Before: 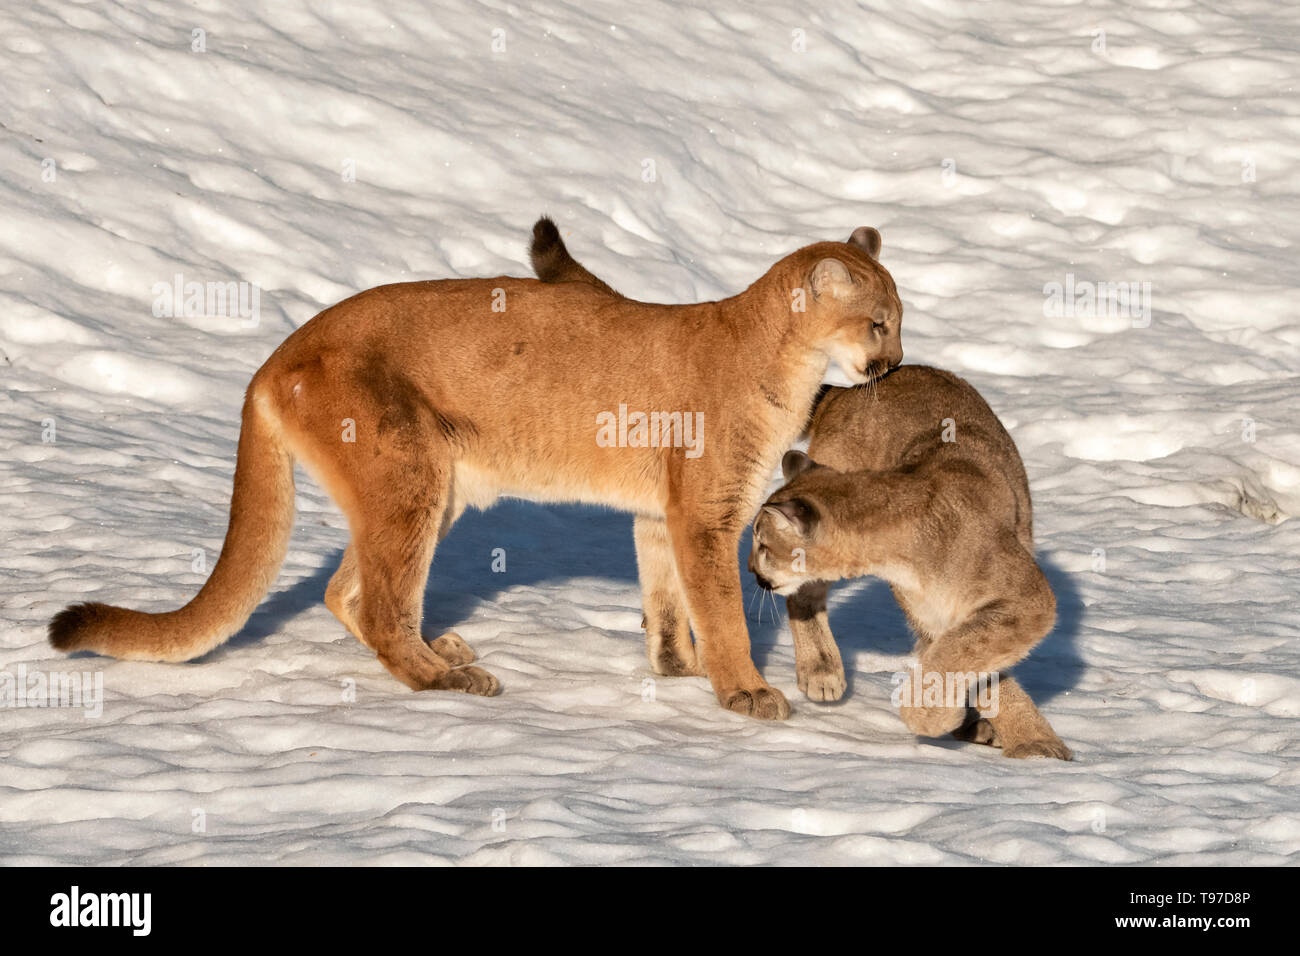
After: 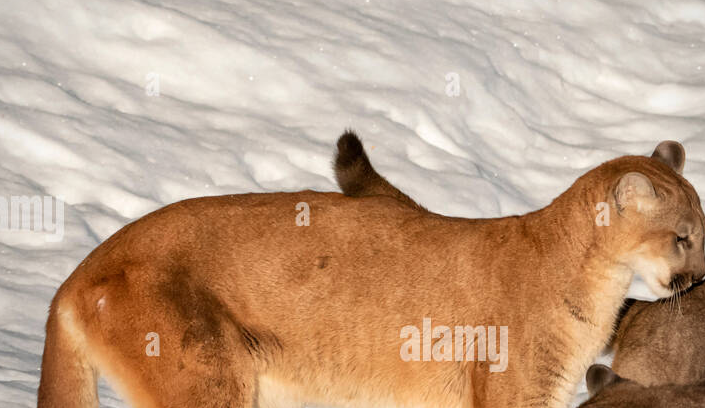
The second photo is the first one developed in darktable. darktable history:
vignetting: fall-off radius 61.2%, brightness -0.406, saturation -0.304
crop: left 15.08%, top 9.08%, right 30.648%, bottom 48.148%
